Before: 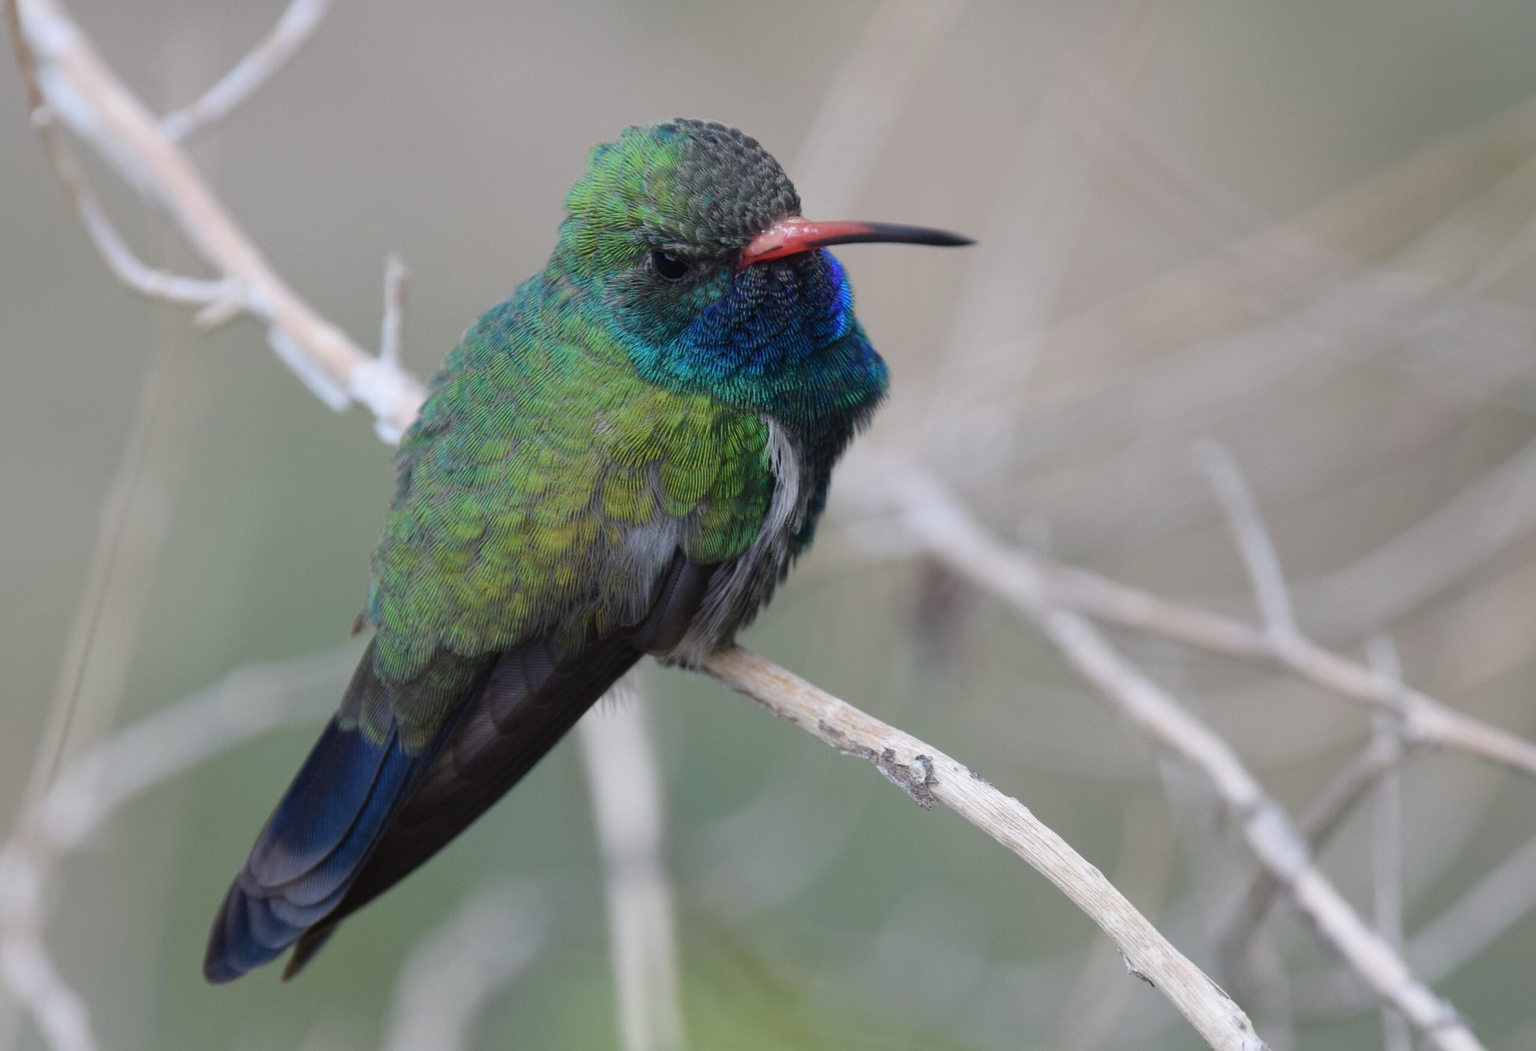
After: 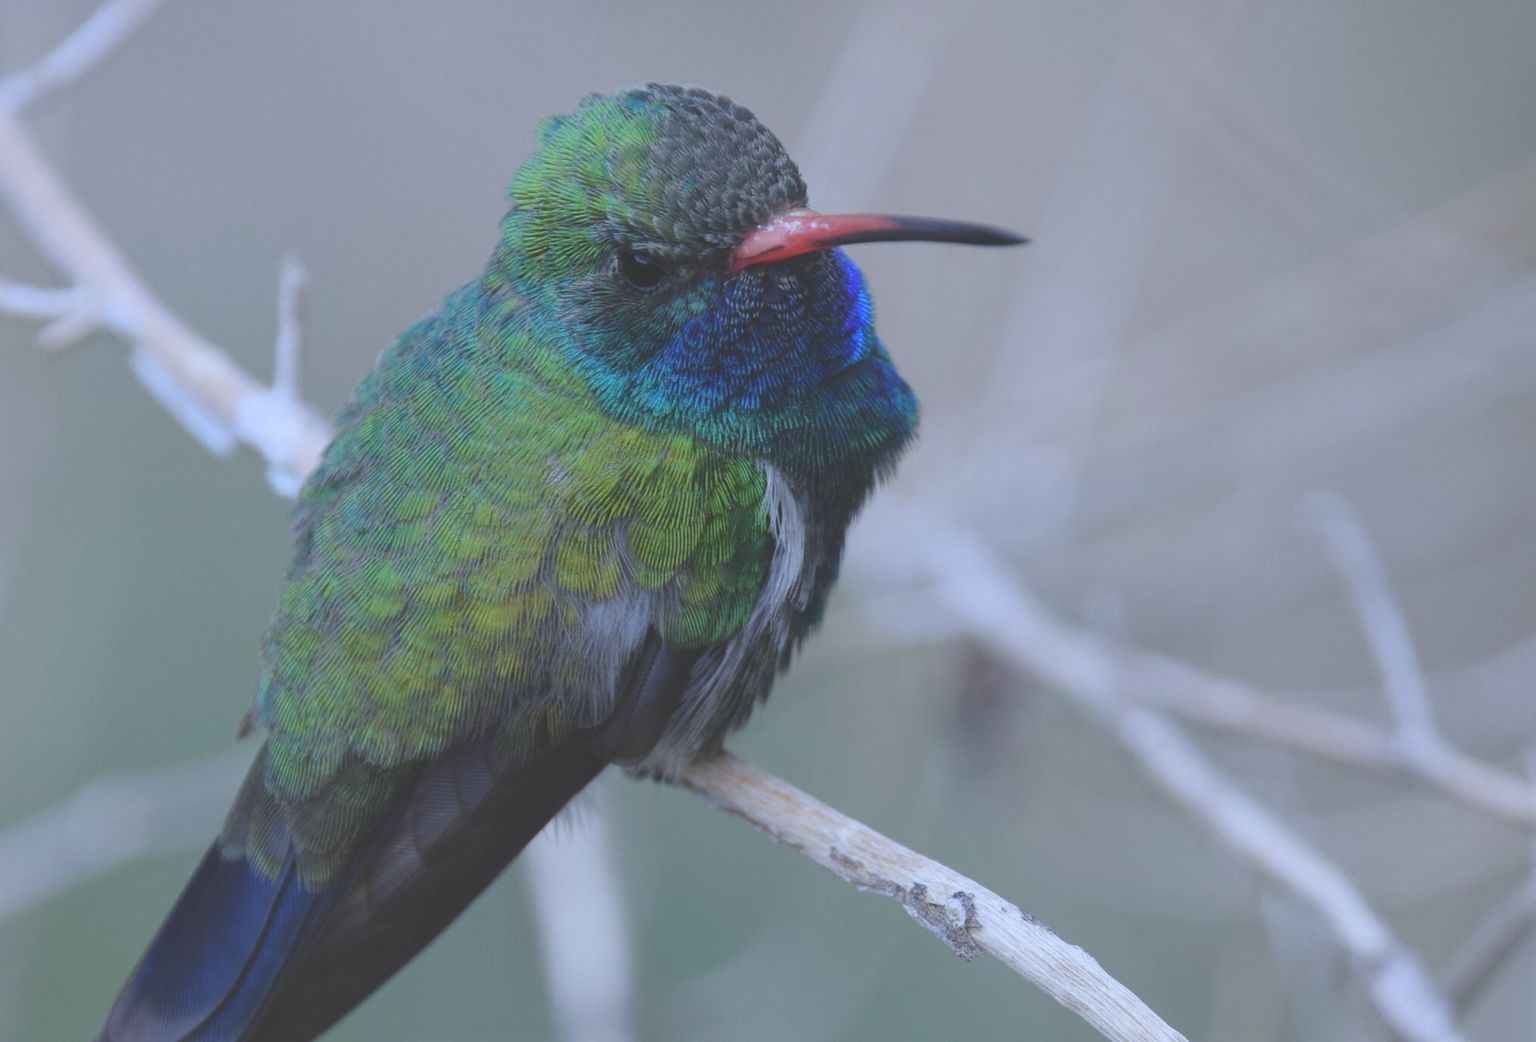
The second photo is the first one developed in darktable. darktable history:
exposure: black level correction -0.023, exposure -0.039 EV, compensate highlight preservation false
white balance: red 0.926, green 1.003, blue 1.133
color balance rgb: contrast -10%
rotate and perspective: crop left 0, crop top 0
shadows and highlights: shadows 43.06, highlights 6.94
crop and rotate: left 10.77%, top 5.1%, right 10.41%, bottom 16.76%
